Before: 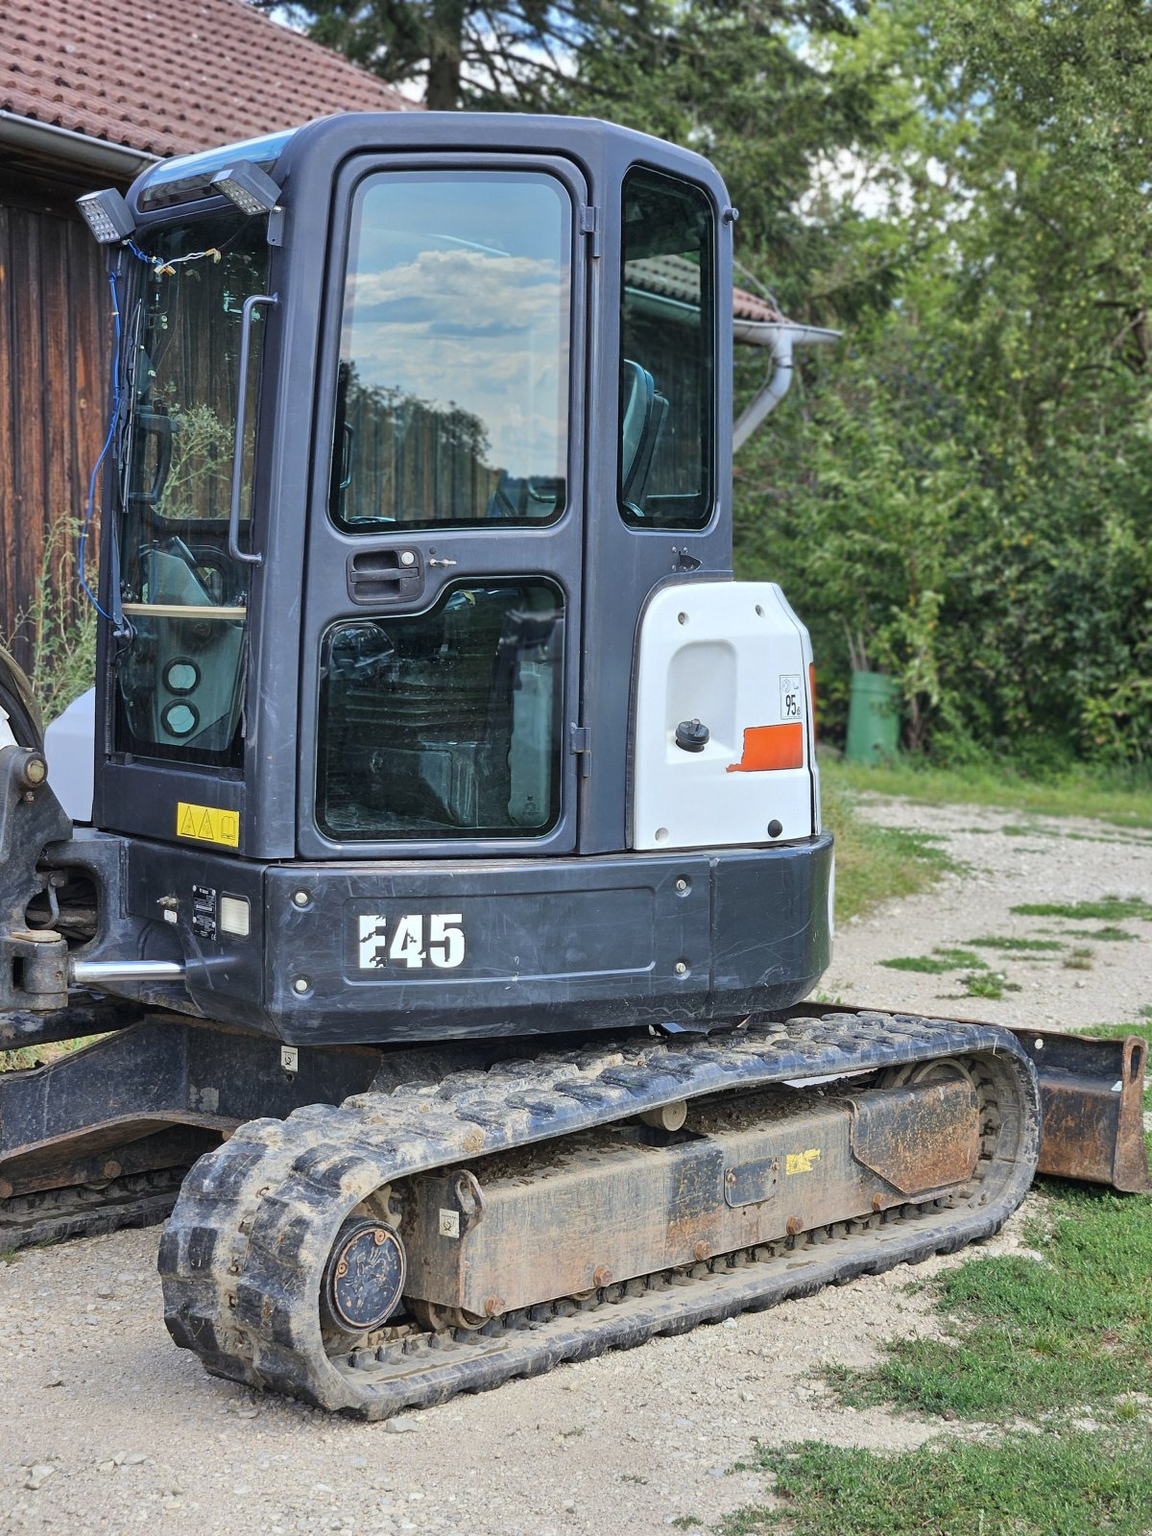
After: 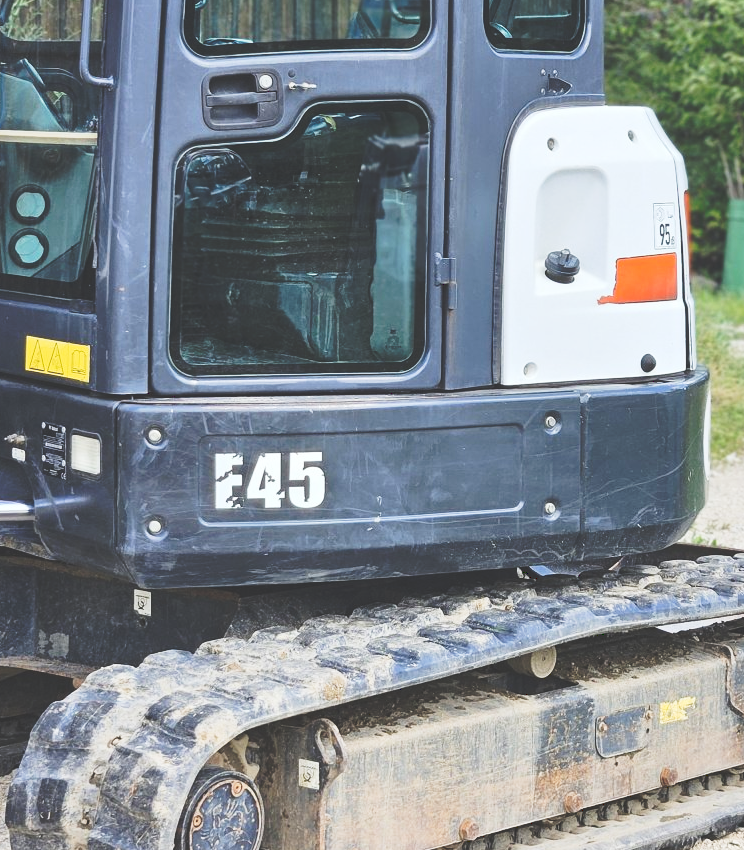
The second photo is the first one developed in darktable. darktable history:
tone curve: curves: ch0 [(0, 0) (0.003, 0.203) (0.011, 0.203) (0.025, 0.21) (0.044, 0.22) (0.069, 0.231) (0.1, 0.243) (0.136, 0.255) (0.177, 0.277) (0.224, 0.305) (0.277, 0.346) (0.335, 0.412) (0.399, 0.492) (0.468, 0.571) (0.543, 0.658) (0.623, 0.75) (0.709, 0.837) (0.801, 0.905) (0.898, 0.955) (1, 1)], preserve colors none
crop: left 13.312%, top 31.28%, right 24.627%, bottom 15.582%
